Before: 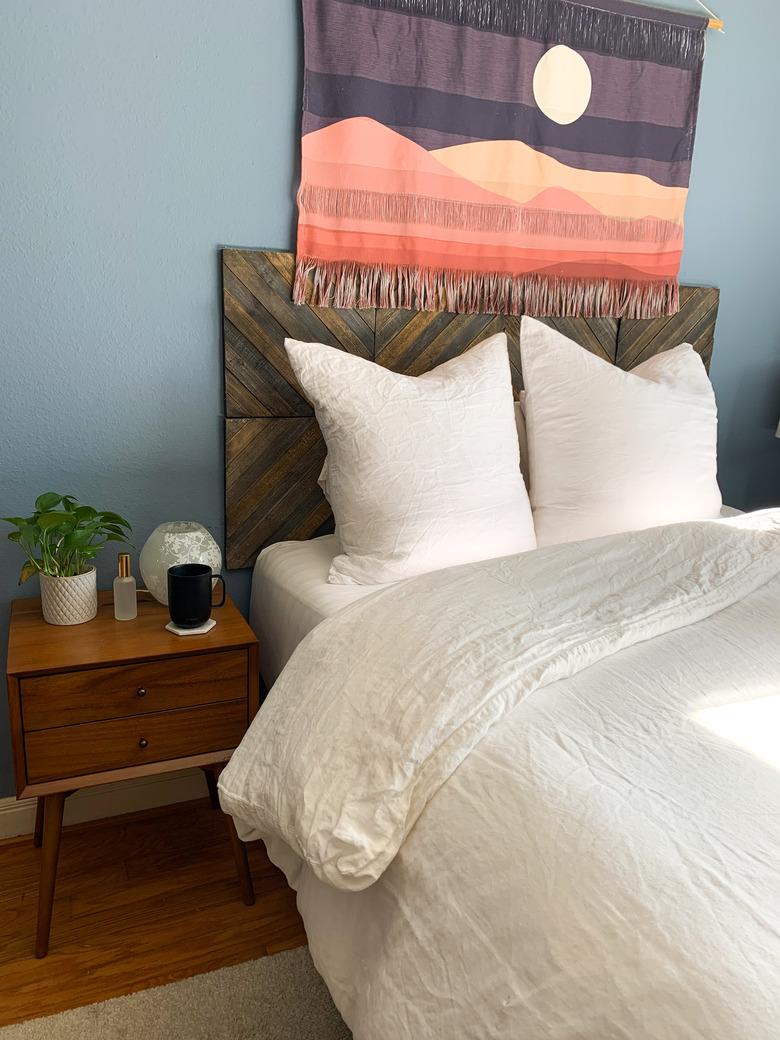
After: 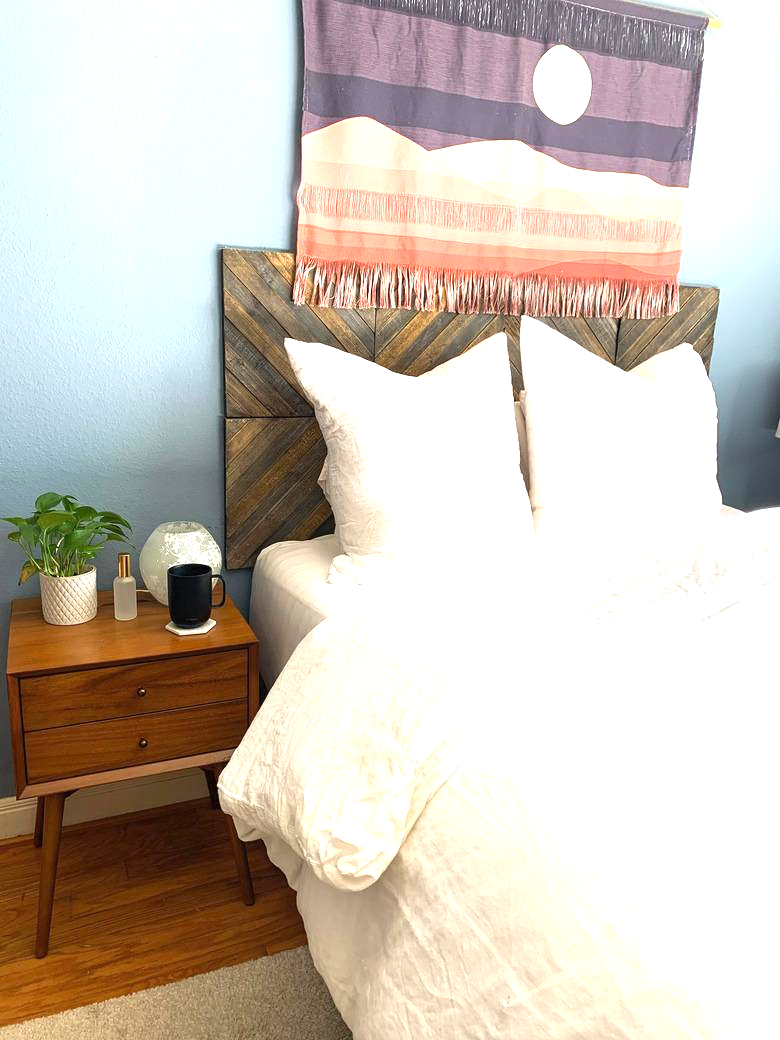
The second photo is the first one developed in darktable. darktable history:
exposure: black level correction 0, exposure 1.296 EV, compensate highlight preservation false
